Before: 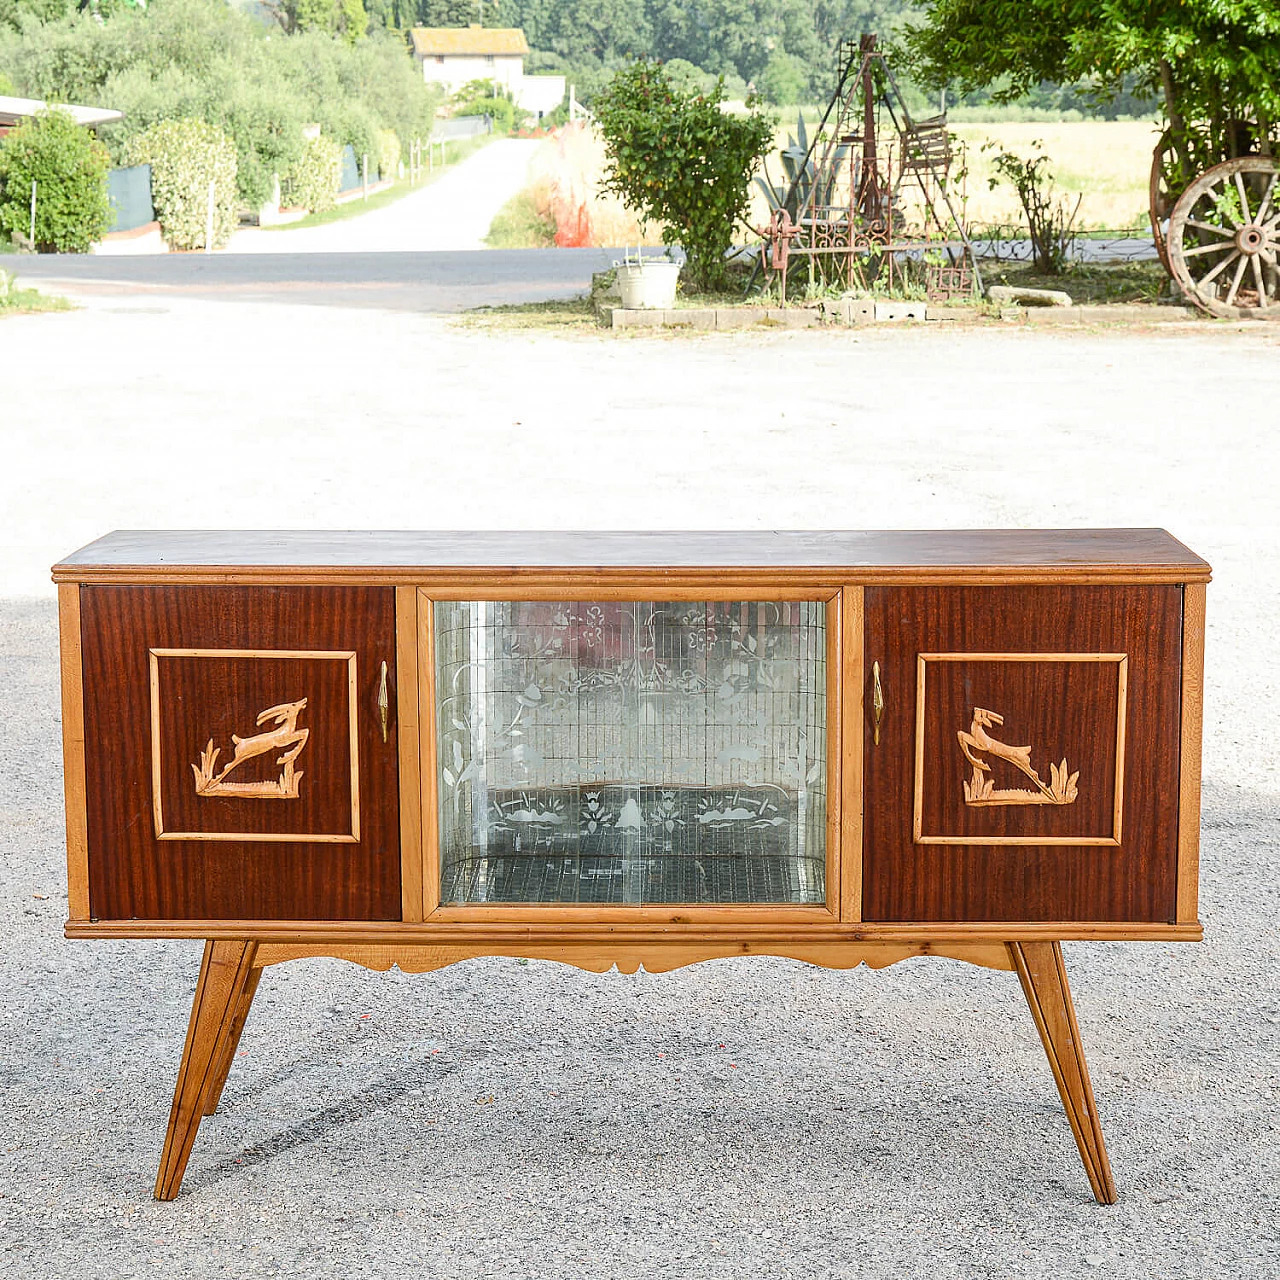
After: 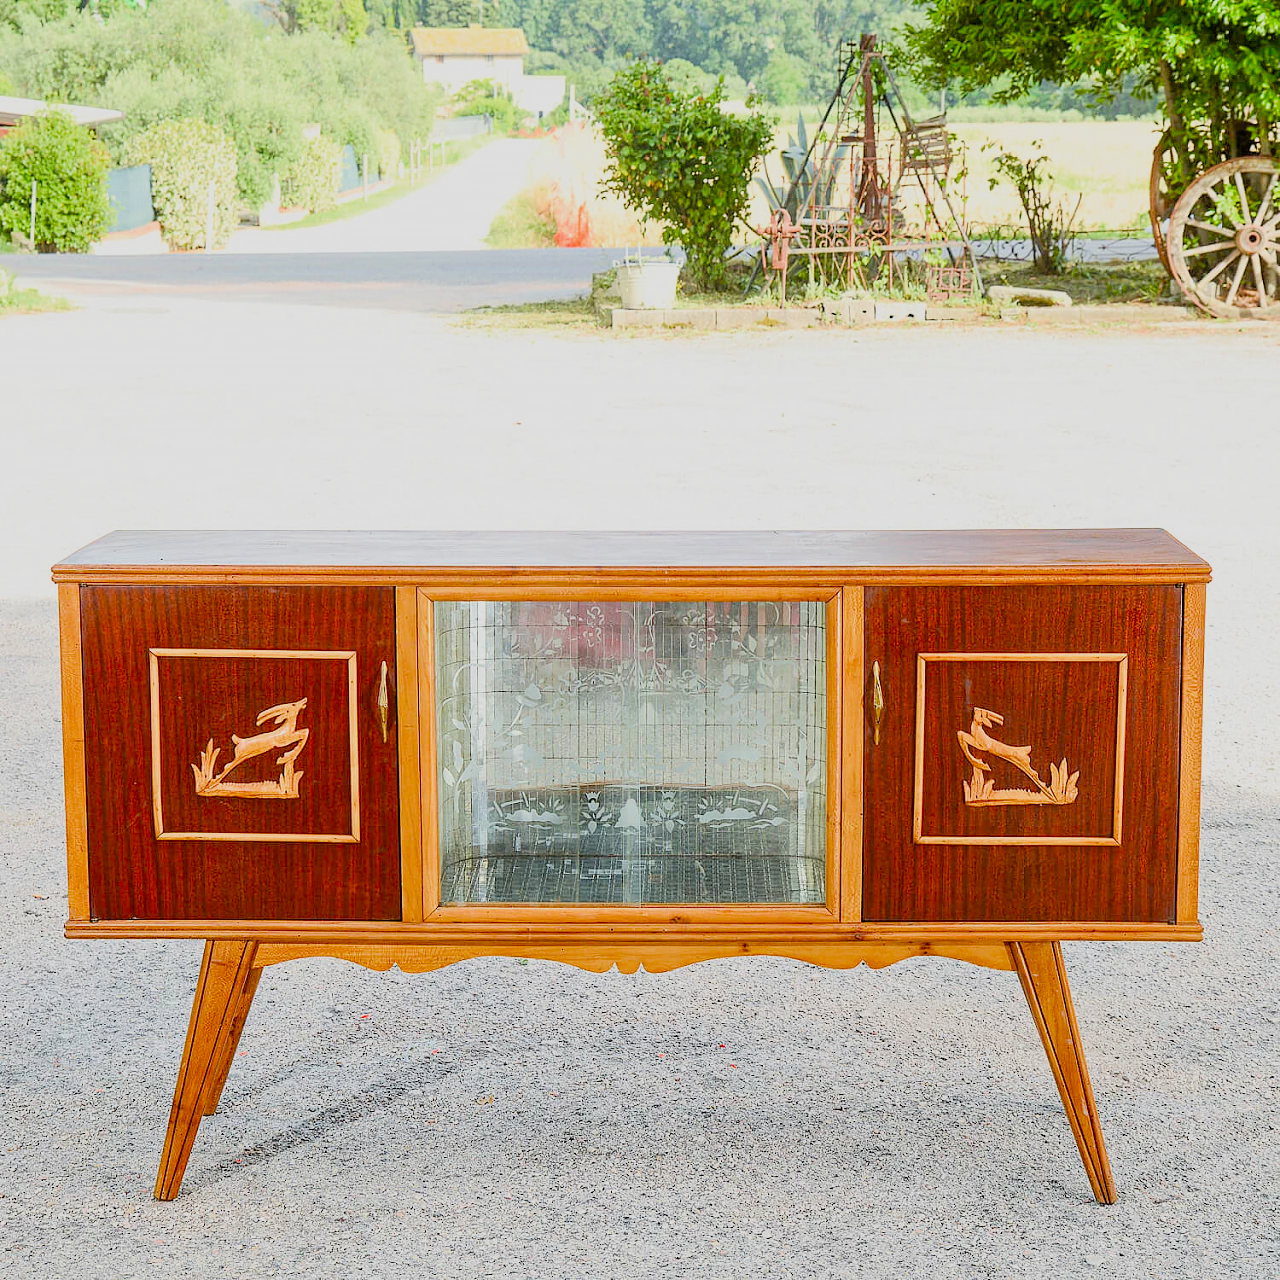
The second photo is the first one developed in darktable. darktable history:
exposure: black level correction 0, exposure 0.68 EV, compensate exposure bias true, compensate highlight preservation false
filmic rgb: black relative exposure -8.79 EV, white relative exposure 4.98 EV, threshold 6 EV, target black luminance 0%, hardness 3.77, latitude 66.34%, contrast 0.822, highlights saturation mix 10%, shadows ↔ highlights balance 20%, add noise in highlights 0.1, color science v4 (2020), iterations of high-quality reconstruction 0, type of noise poissonian, enable highlight reconstruction true
